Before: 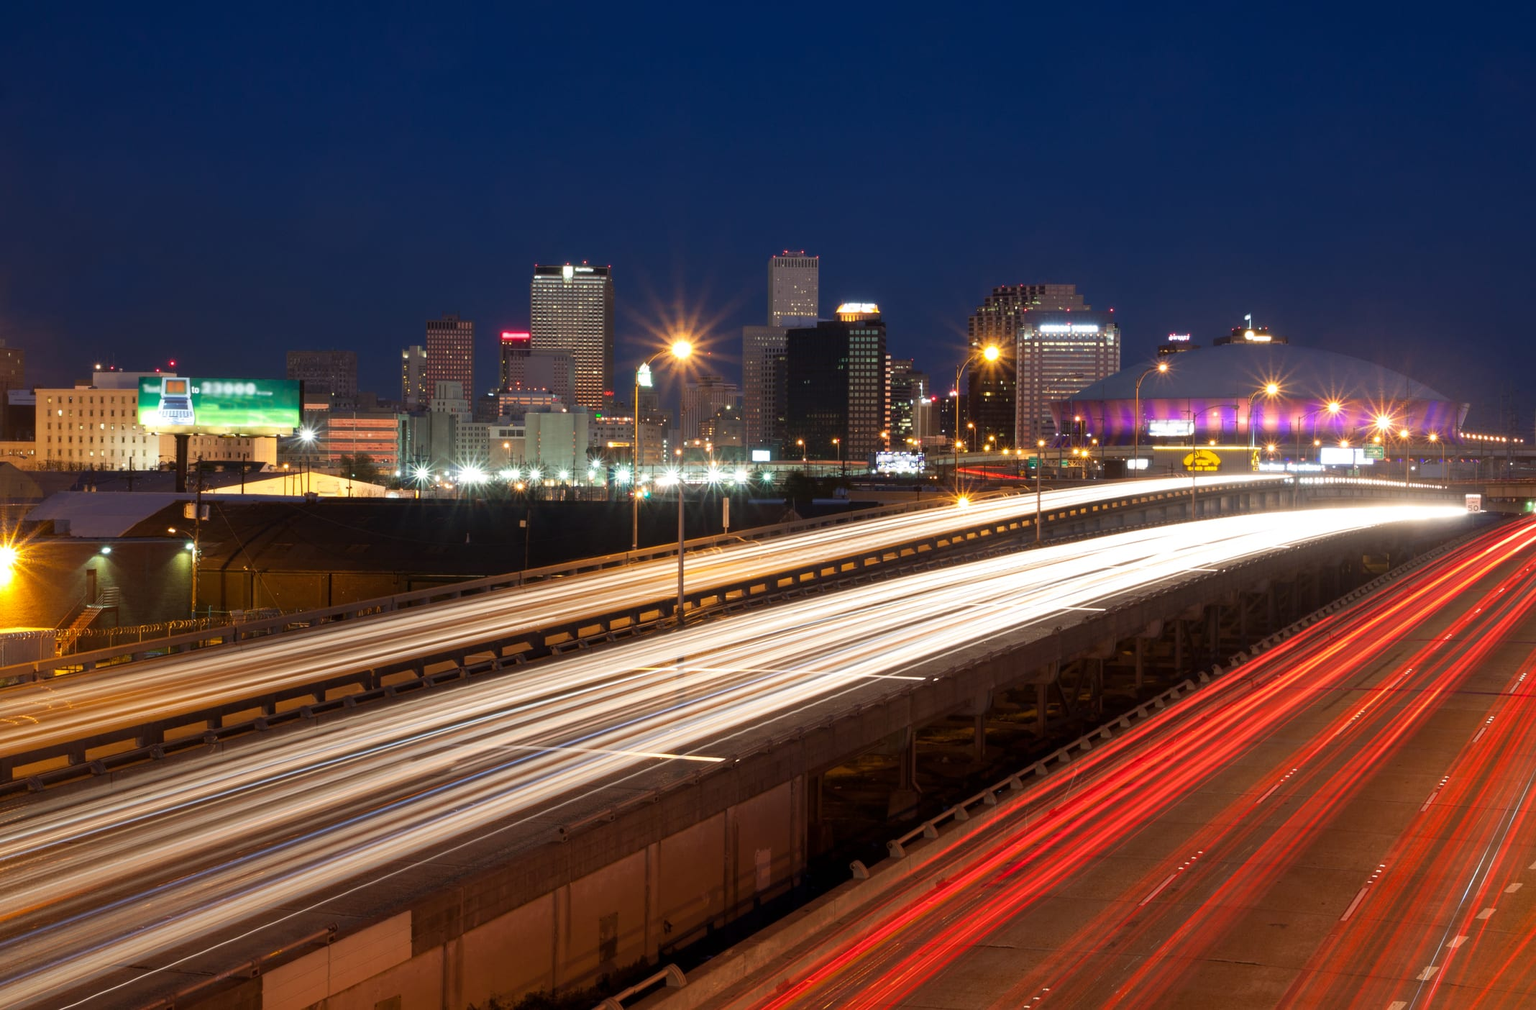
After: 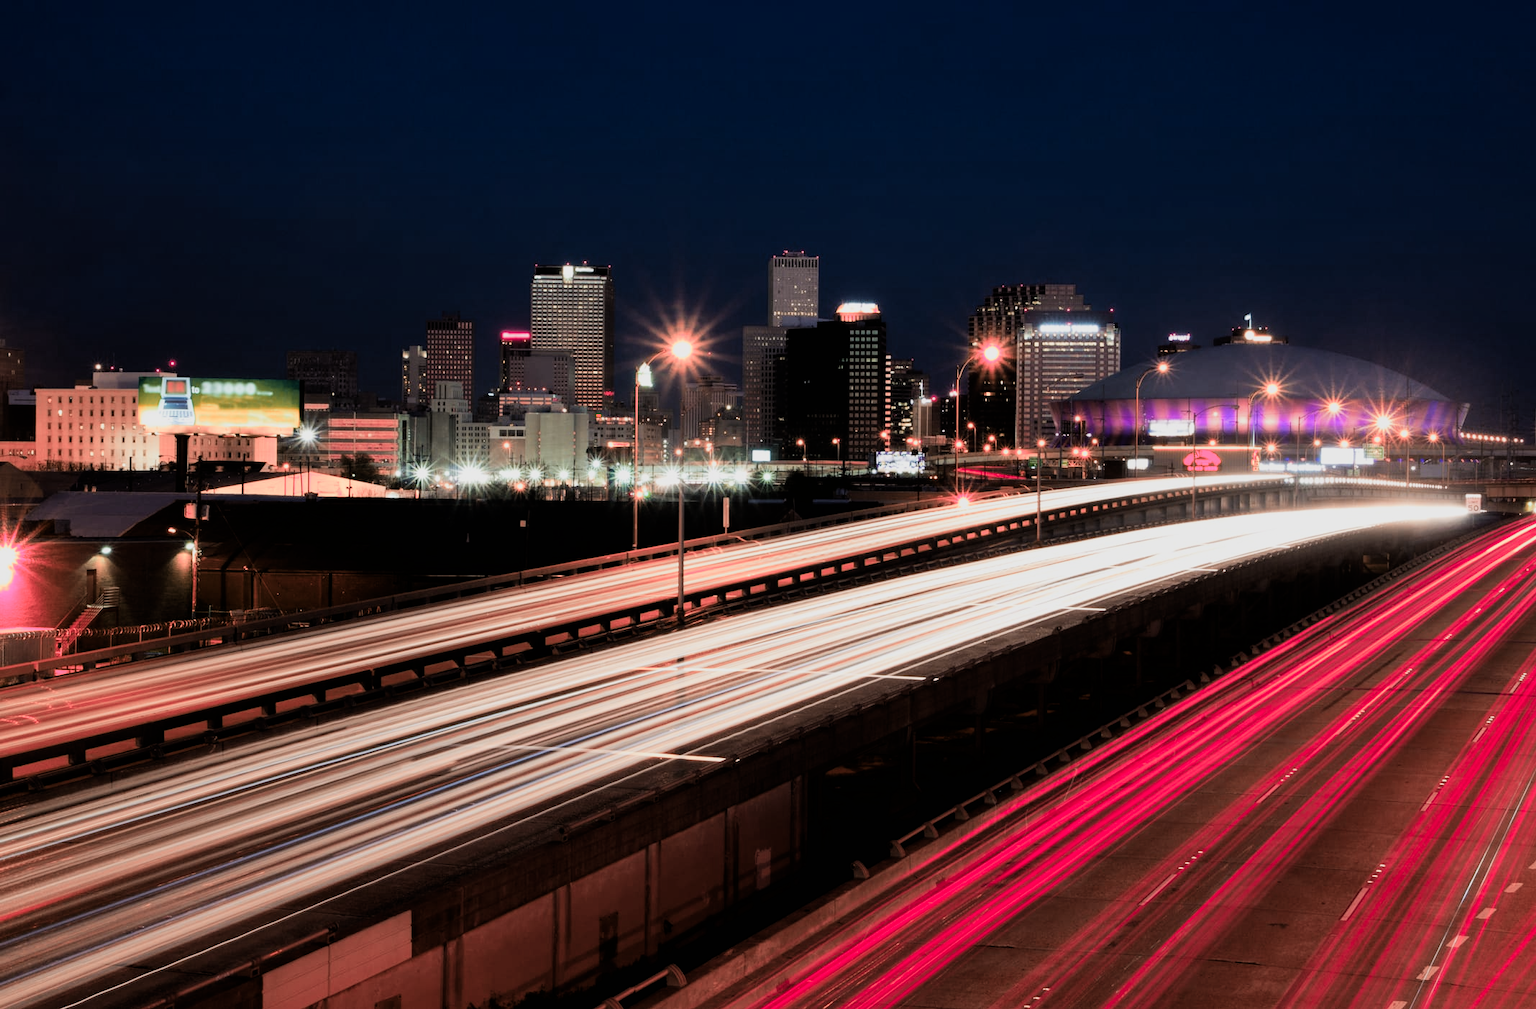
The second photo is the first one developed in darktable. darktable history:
filmic rgb: black relative exposure -5 EV, hardness 2.88, contrast 1.4, highlights saturation mix -30%
color zones: curves: ch2 [(0, 0.488) (0.143, 0.417) (0.286, 0.212) (0.429, 0.179) (0.571, 0.154) (0.714, 0.415) (0.857, 0.495) (1, 0.488)]
shadows and highlights: shadows 22.7, highlights -48.71, soften with gaussian
